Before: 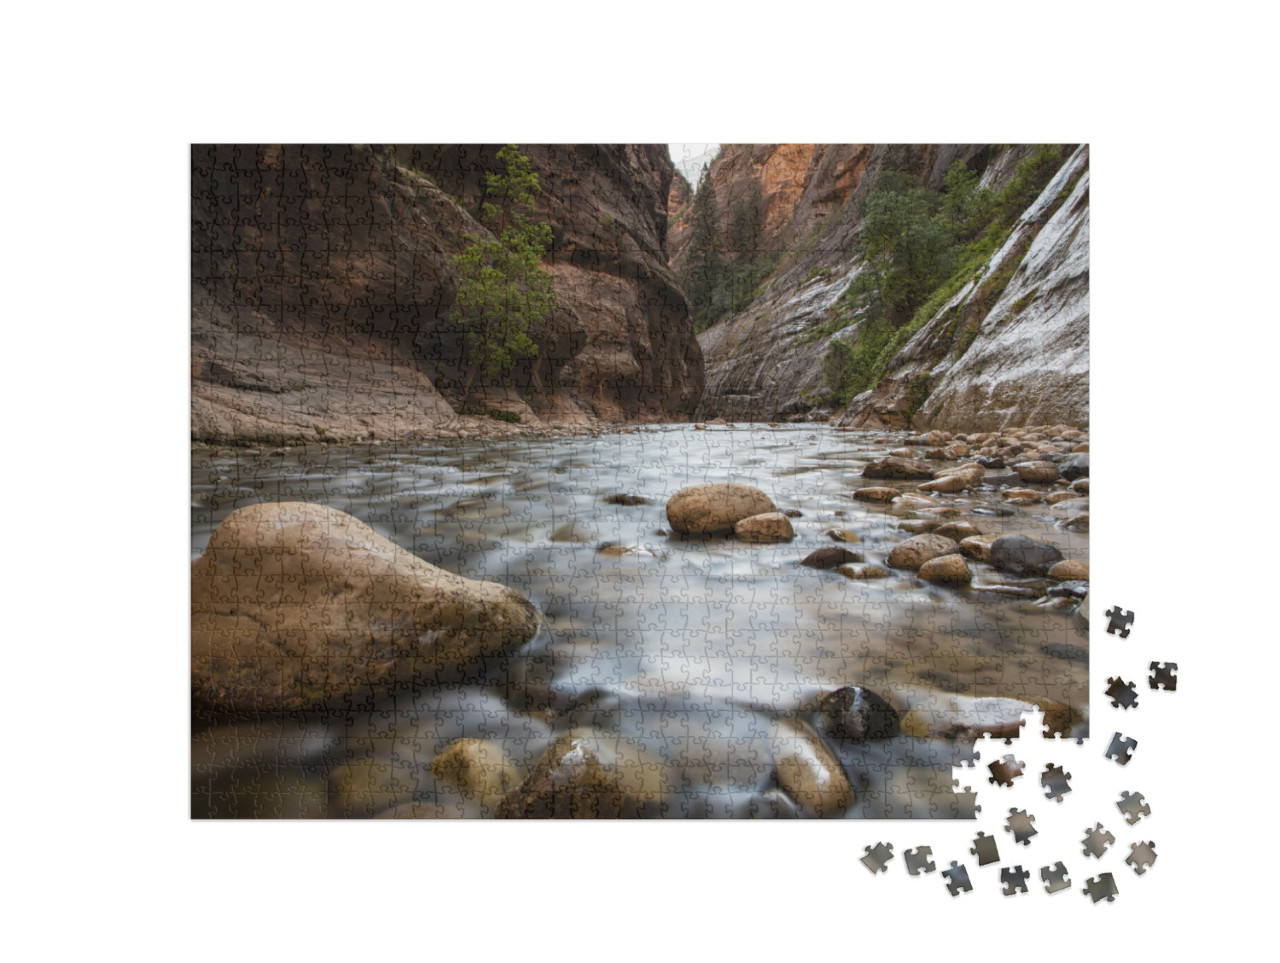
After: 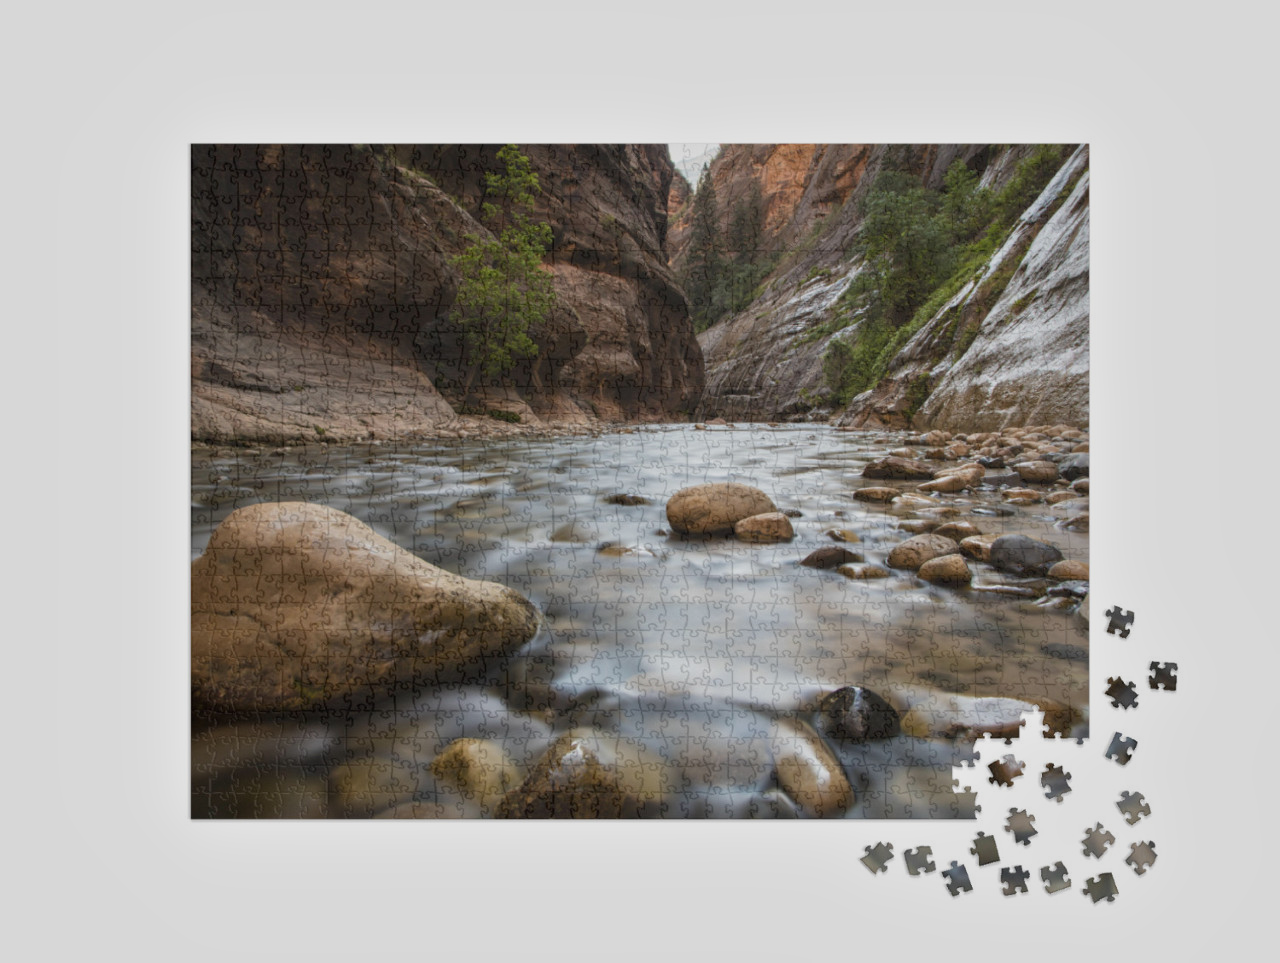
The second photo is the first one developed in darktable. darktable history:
tone equalizer: -8 EV -0.001 EV, -7 EV 0.004 EV, -6 EV -0.014 EV, -5 EV 0.015 EV, -4 EV -0.019 EV, -3 EV 0.013 EV, -2 EV -0.064 EV, -1 EV -0.271 EV, +0 EV -0.552 EV, luminance estimator HSV value / RGB max
